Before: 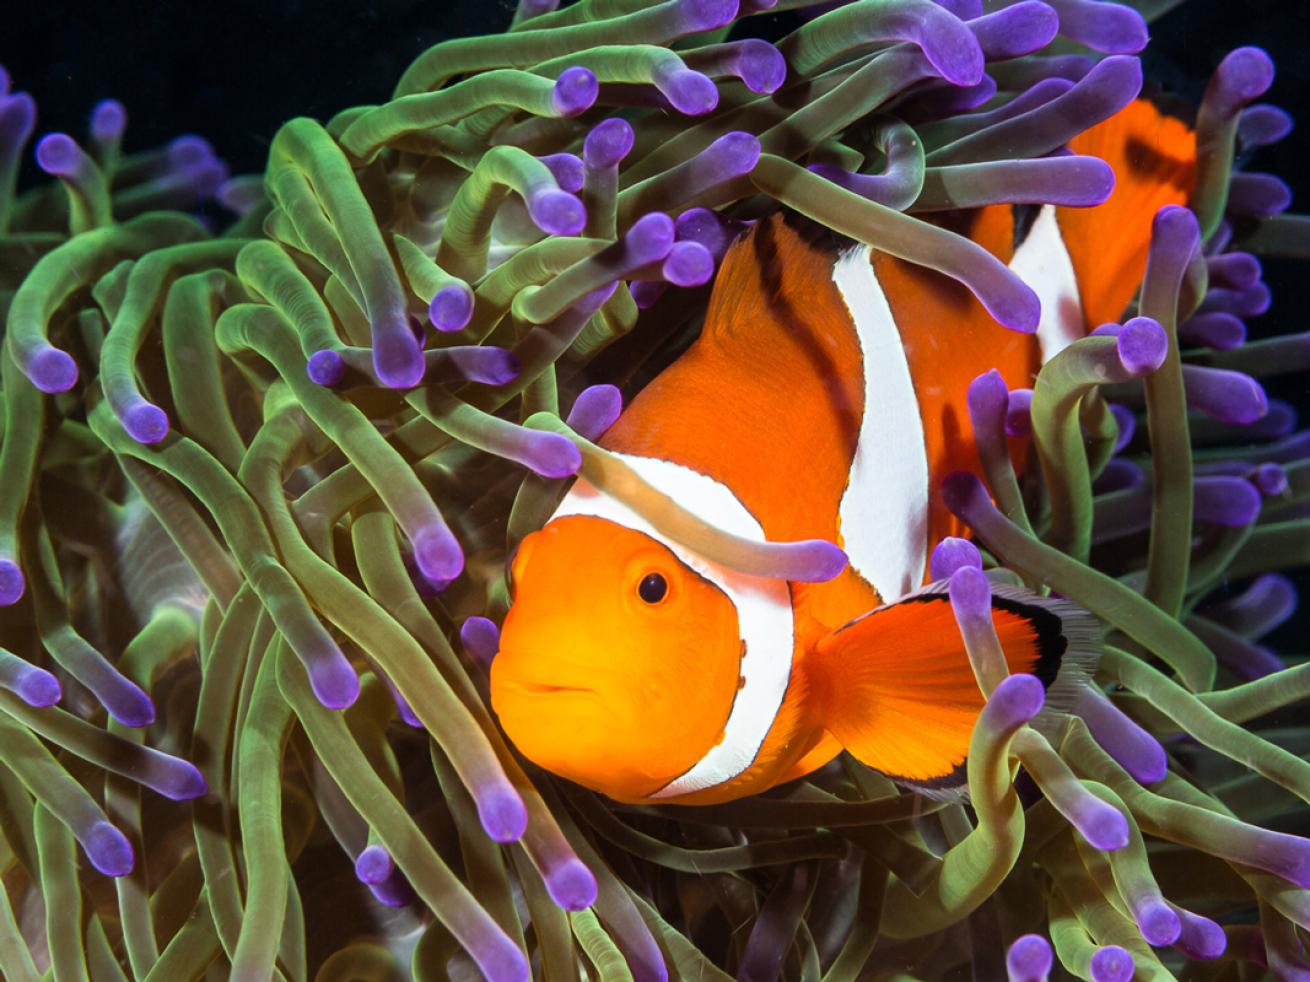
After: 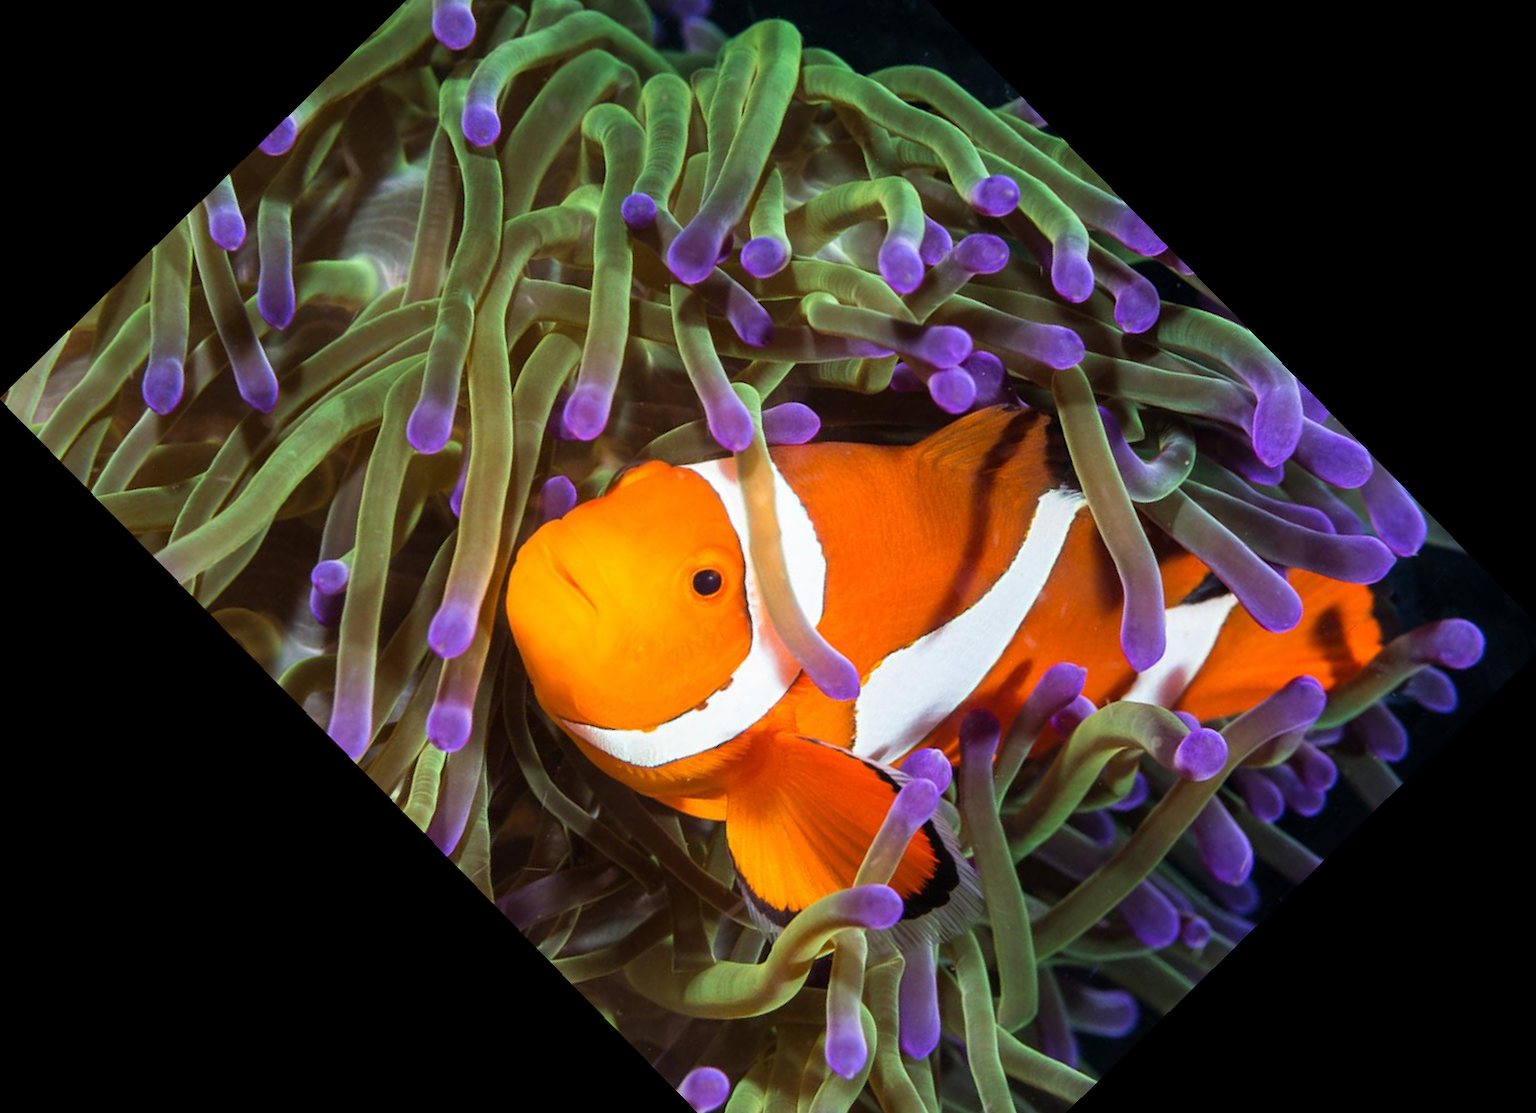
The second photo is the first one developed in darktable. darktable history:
crop and rotate: angle -45.64°, top 16.666%, right 0.912%, bottom 11.719%
